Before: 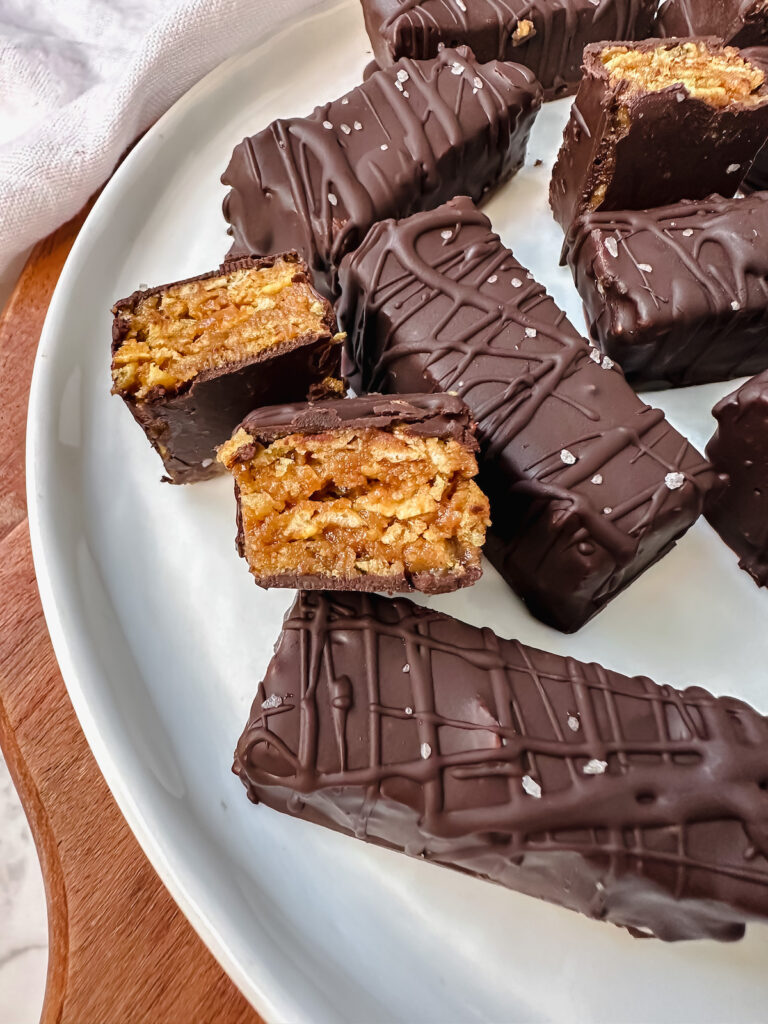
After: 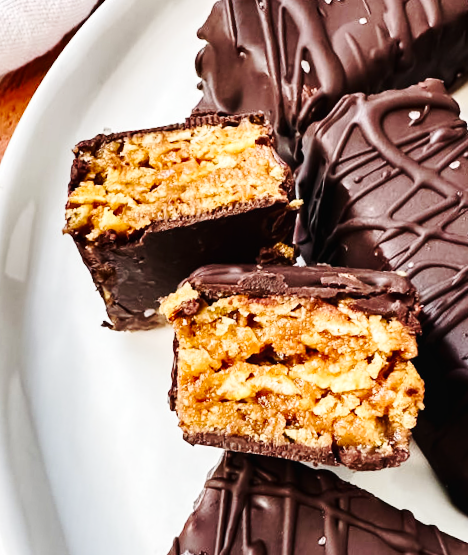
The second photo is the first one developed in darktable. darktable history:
local contrast: highlights 105%, shadows 101%, detail 119%, midtone range 0.2
contrast brightness saturation: contrast 0.222
crop and rotate: angle -6.9°, left 2.175%, top 6.944%, right 27.432%, bottom 30.494%
tone curve: curves: ch0 [(0, 0.023) (0.103, 0.087) (0.277, 0.28) (0.46, 0.554) (0.569, 0.68) (0.735, 0.843) (0.994, 0.984)]; ch1 [(0, 0) (0.324, 0.285) (0.456, 0.438) (0.488, 0.497) (0.512, 0.503) (0.535, 0.535) (0.599, 0.606) (0.715, 0.738) (1, 1)]; ch2 [(0, 0) (0.369, 0.388) (0.449, 0.431) (0.478, 0.471) (0.502, 0.503) (0.55, 0.553) (0.603, 0.602) (0.656, 0.713) (1, 1)], preserve colors none
